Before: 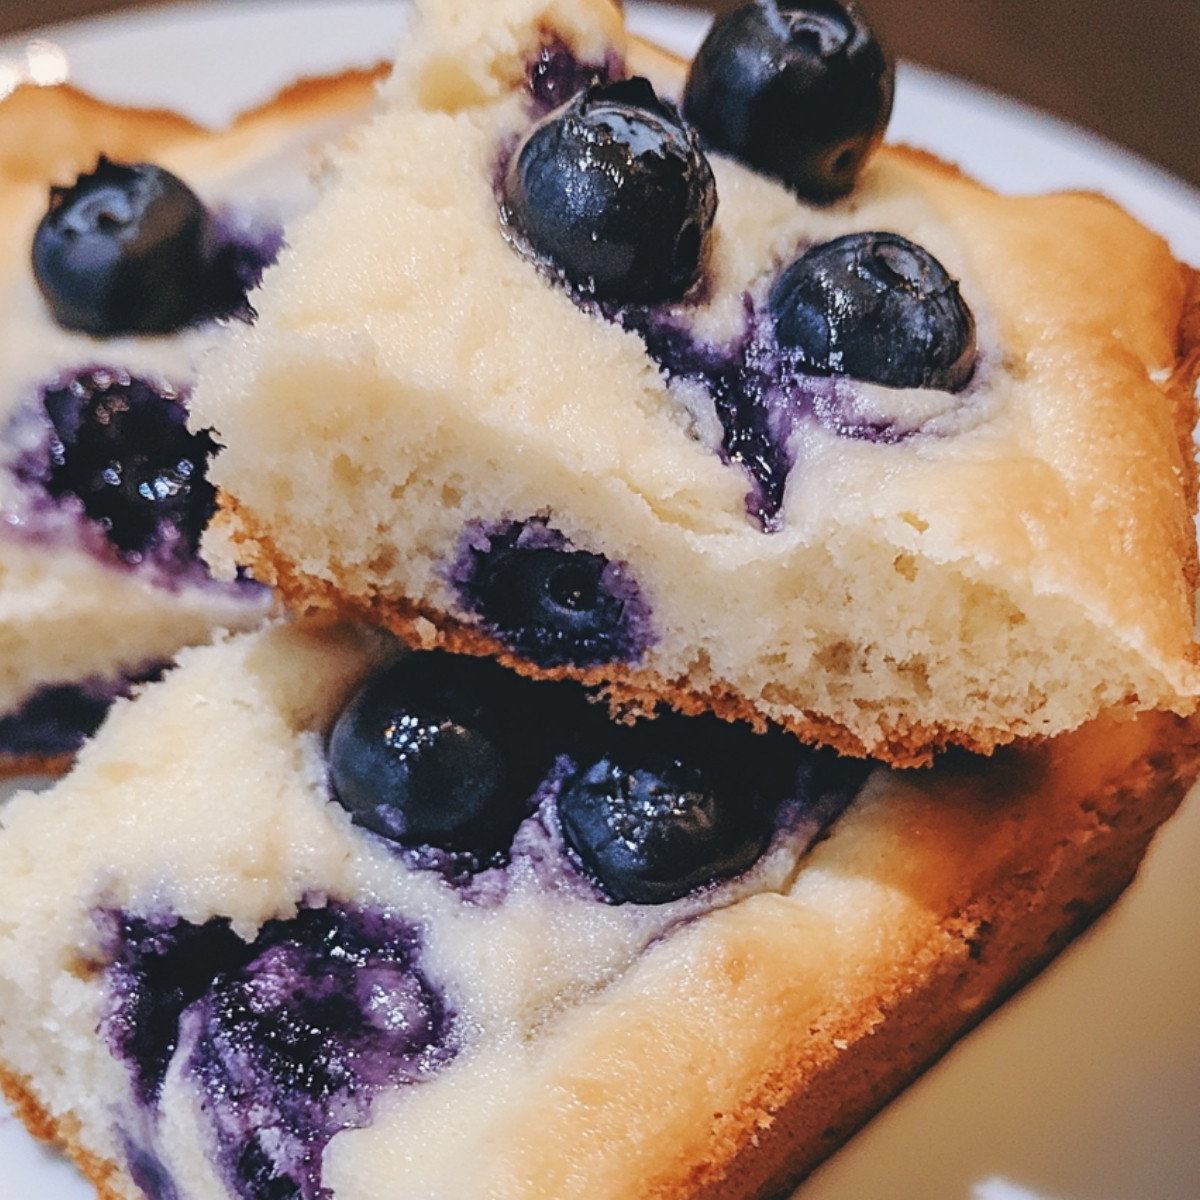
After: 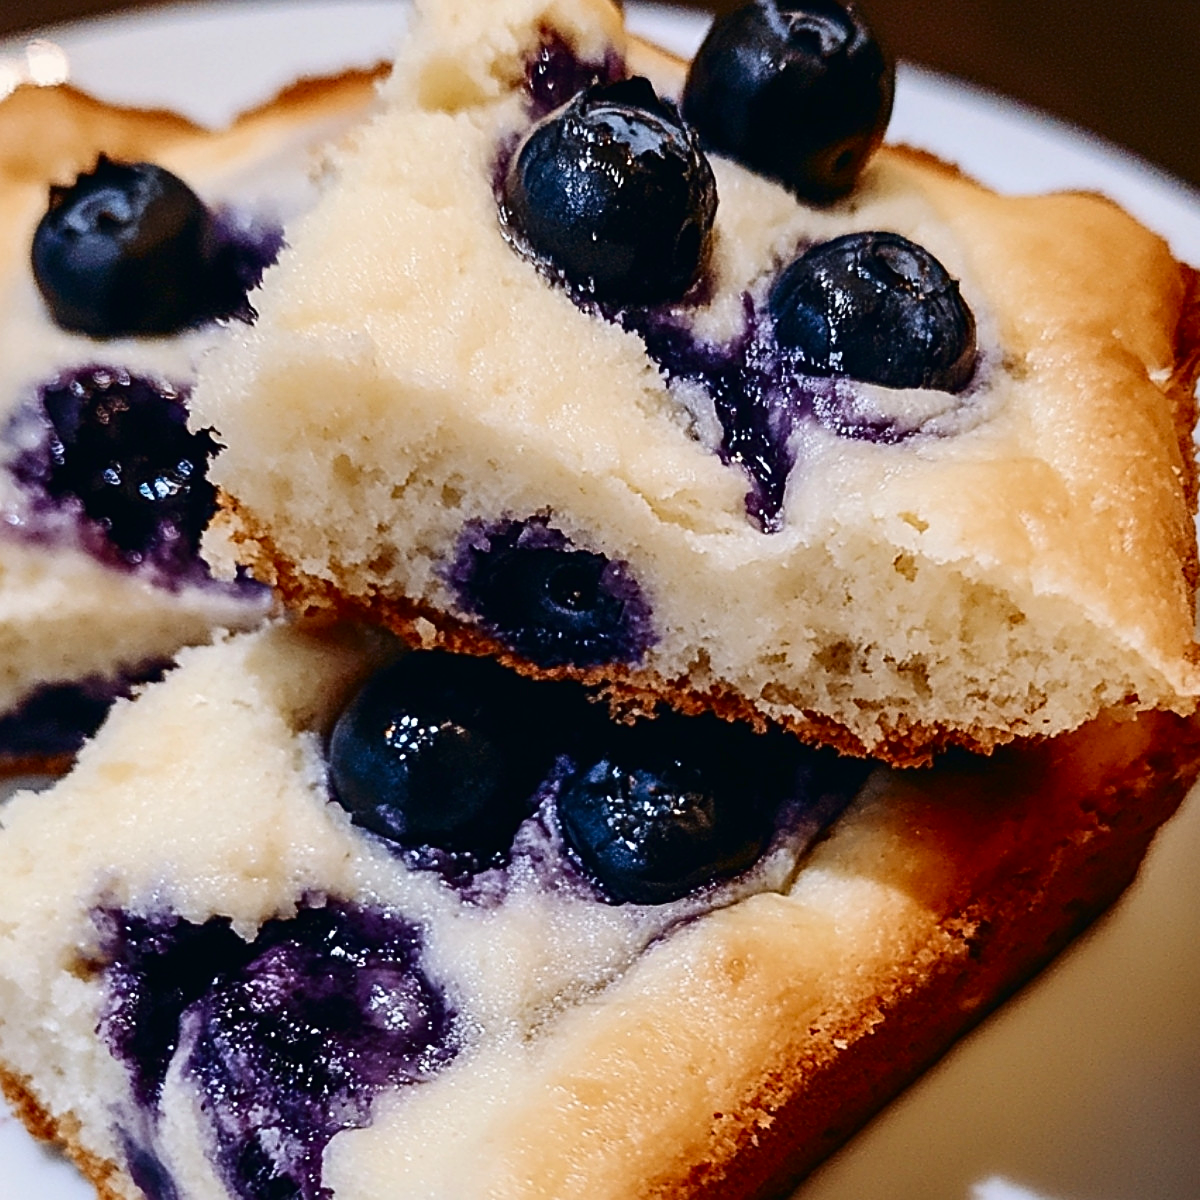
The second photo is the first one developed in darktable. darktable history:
sharpen: on, module defaults
contrast brightness saturation: contrast 0.236, brightness -0.227, saturation 0.138
